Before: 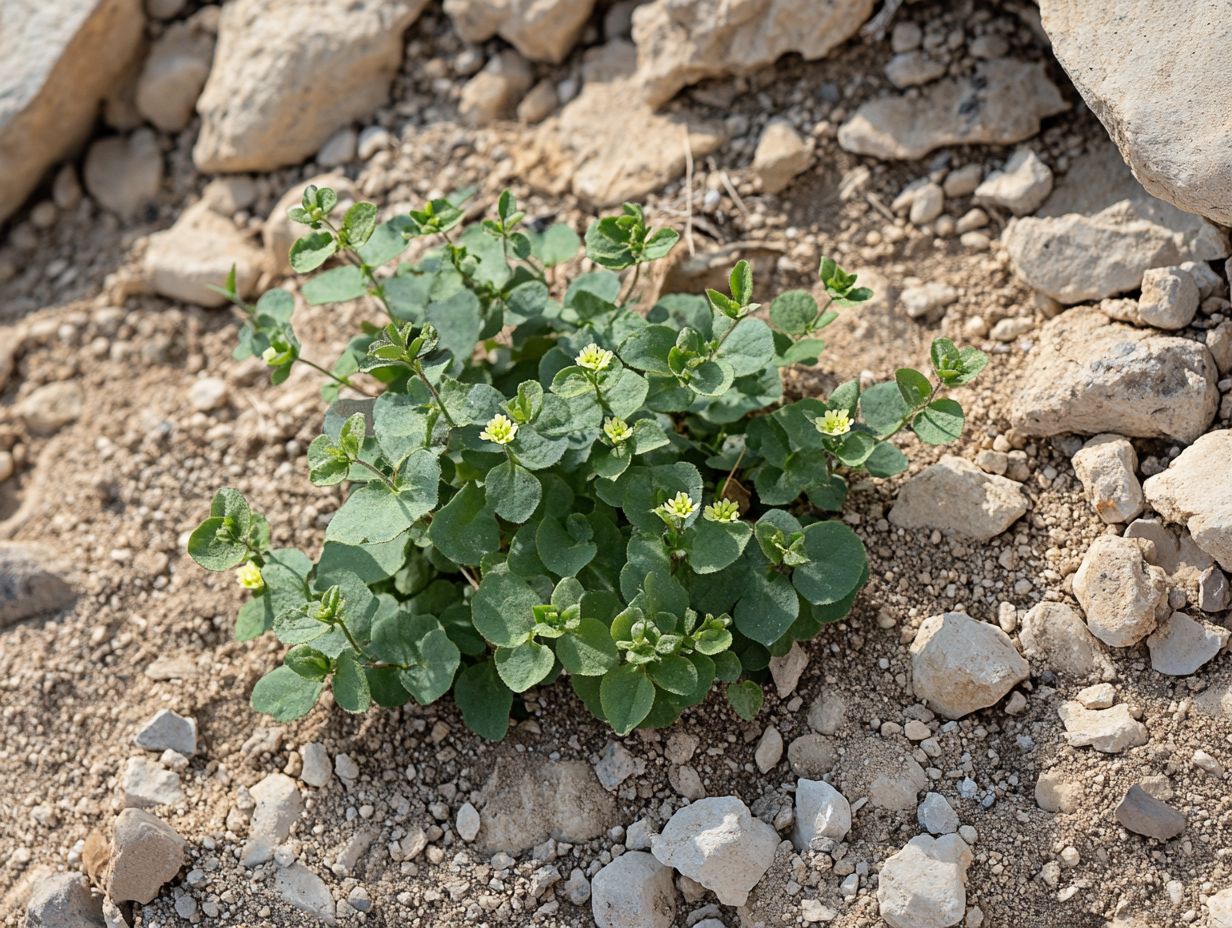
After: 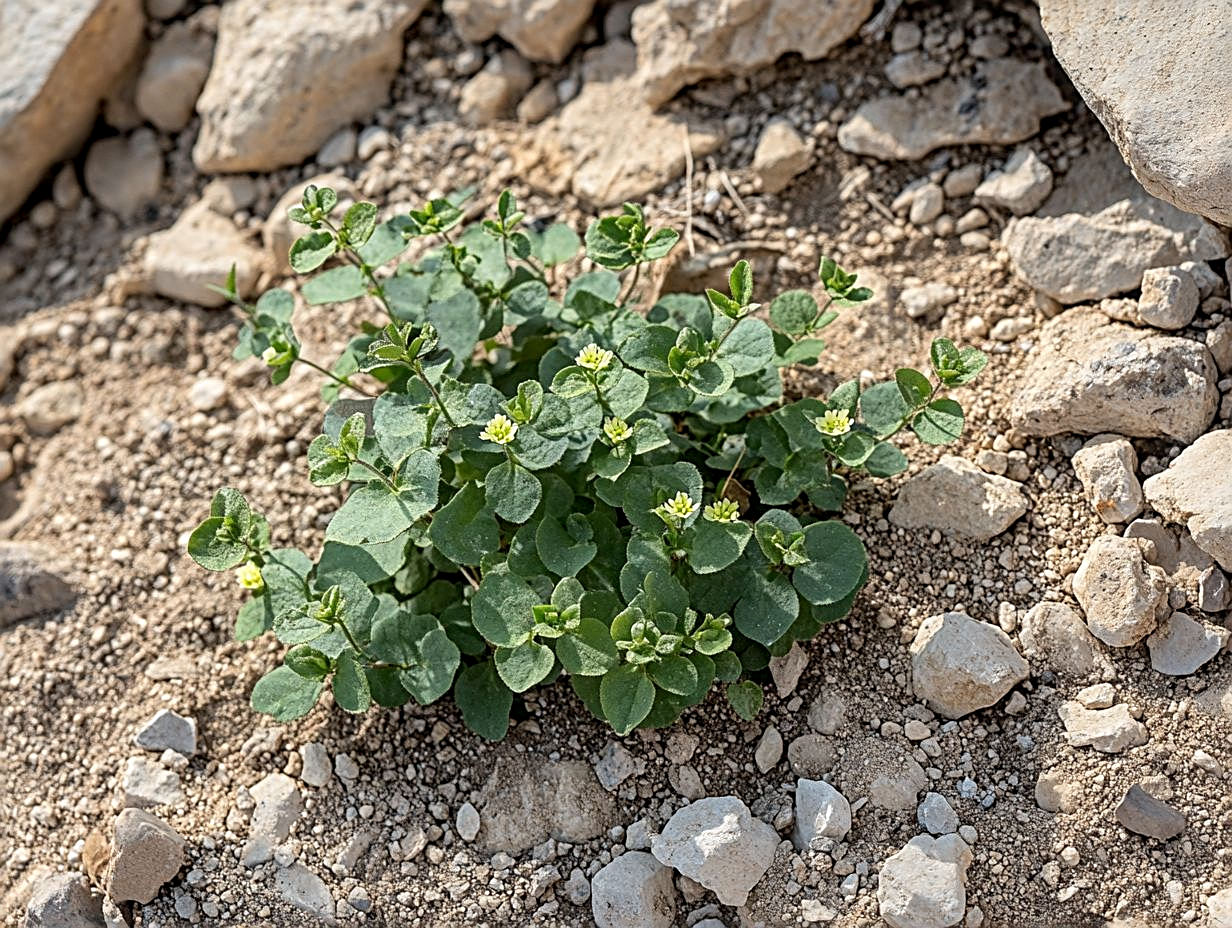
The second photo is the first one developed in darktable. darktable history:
sharpen: radius 2.536, amount 0.627
local contrast: on, module defaults
tone equalizer: -8 EV 0.038 EV
